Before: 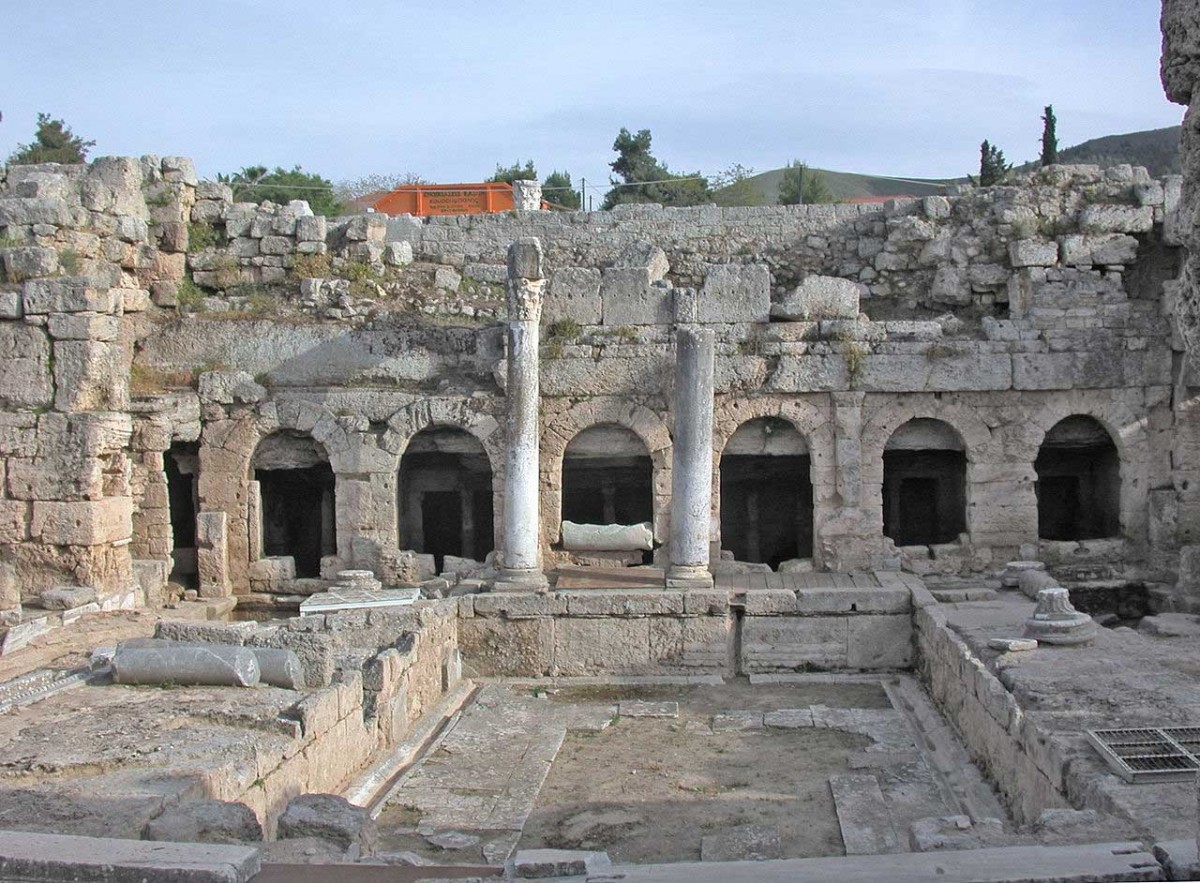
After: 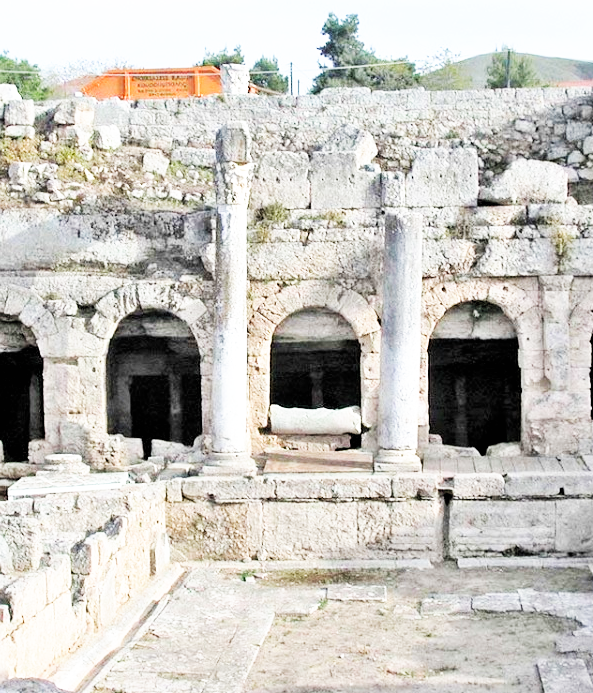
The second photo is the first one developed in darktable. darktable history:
rgb levels: levels [[0.01, 0.419, 0.839], [0, 0.5, 1], [0, 0.5, 1]]
base curve: curves: ch0 [(0, 0) (0.007, 0.004) (0.027, 0.03) (0.046, 0.07) (0.207, 0.54) (0.442, 0.872) (0.673, 0.972) (1, 1)], preserve colors none
crop and rotate: angle 0.02°, left 24.353%, top 13.219%, right 26.156%, bottom 8.224%
